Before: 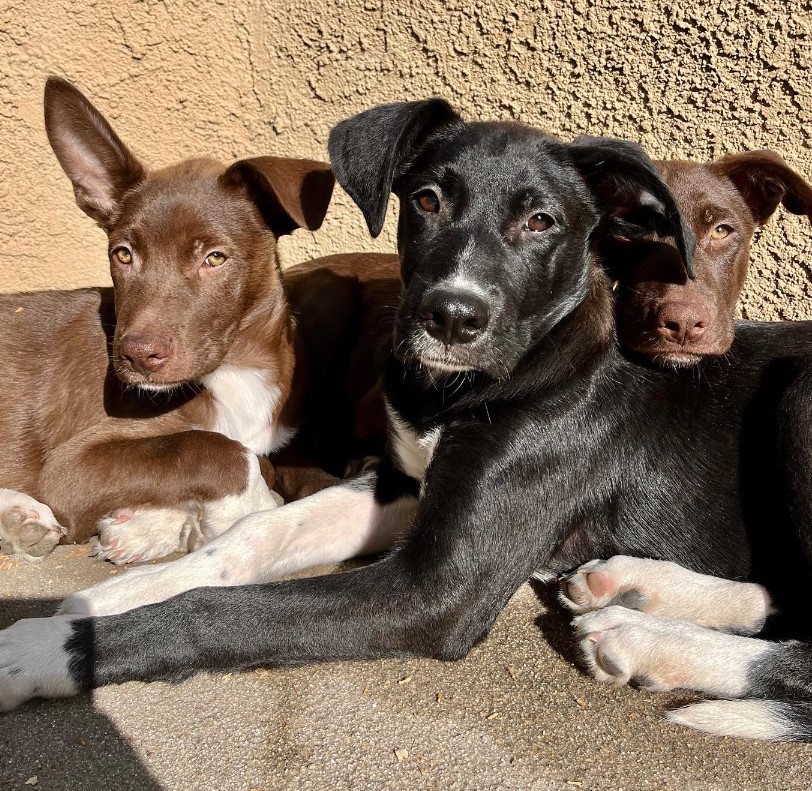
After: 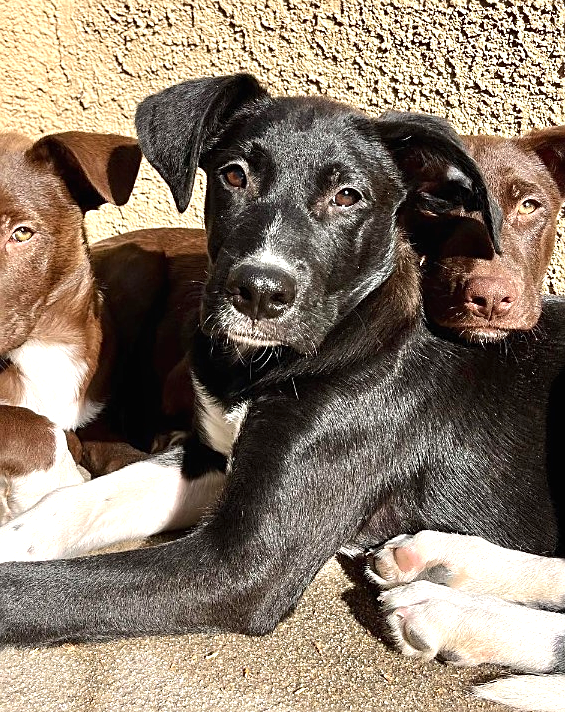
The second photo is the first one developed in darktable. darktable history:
exposure: black level correction 0, exposure 0.693 EV, compensate highlight preservation false
crop and rotate: left 23.825%, top 3.189%, right 6.503%, bottom 6.79%
local contrast: mode bilateral grid, contrast 99, coarseness 100, detail 91%, midtone range 0.2
sharpen: on, module defaults
